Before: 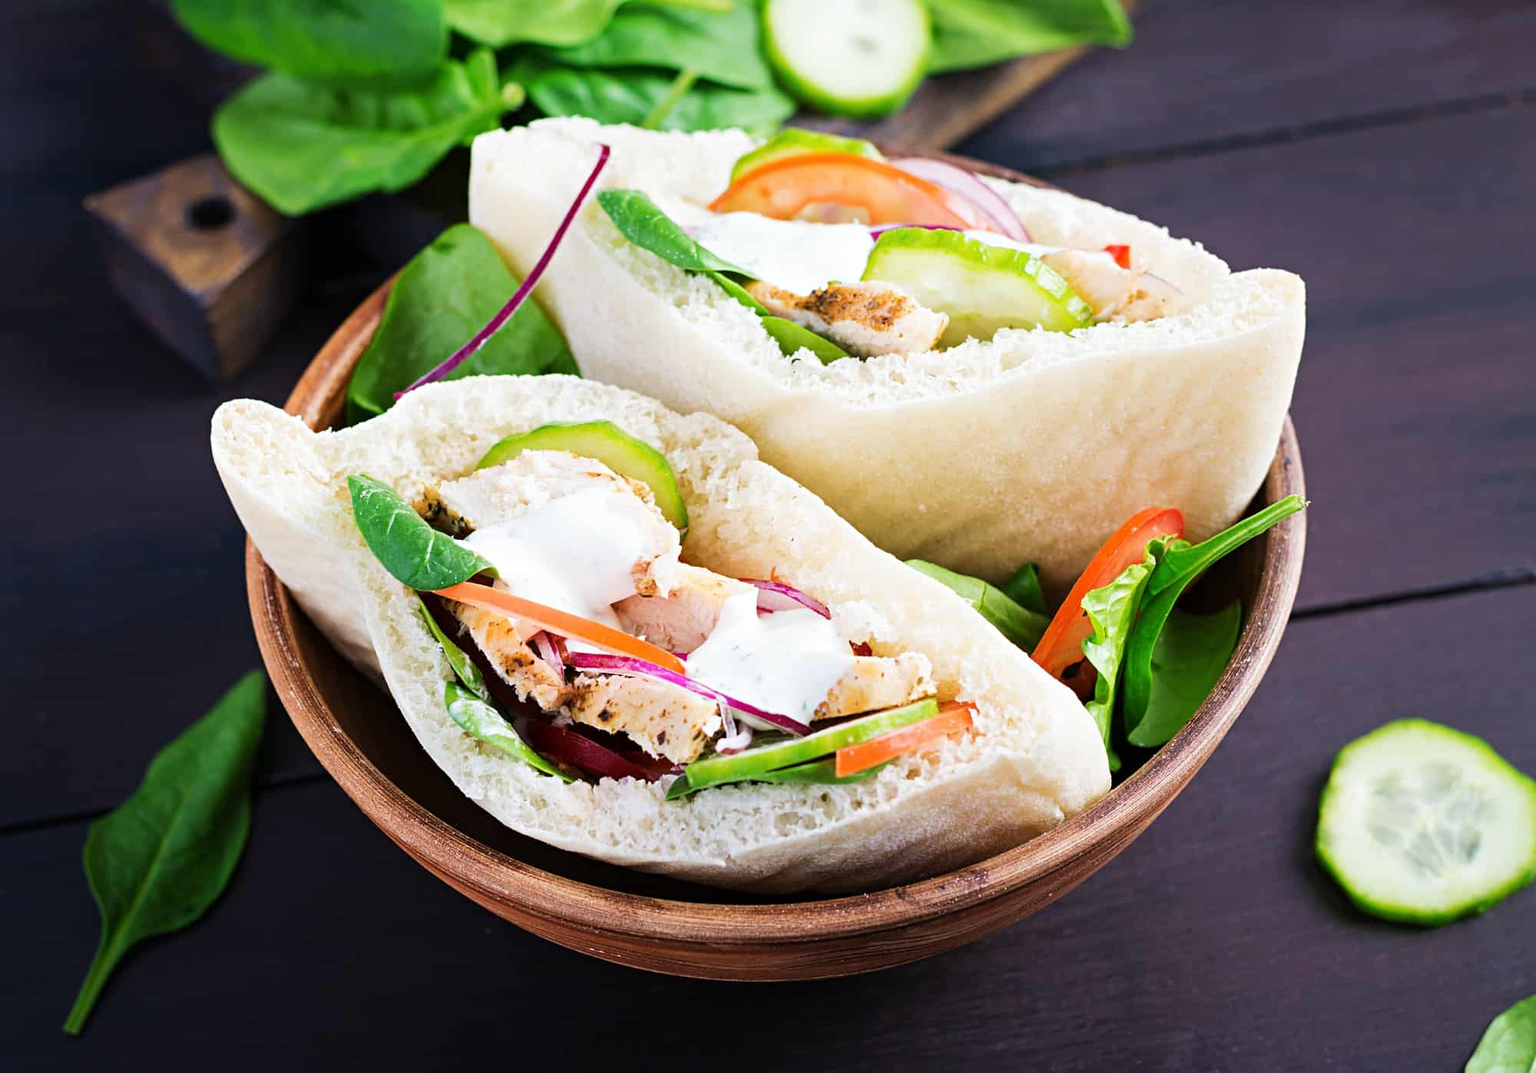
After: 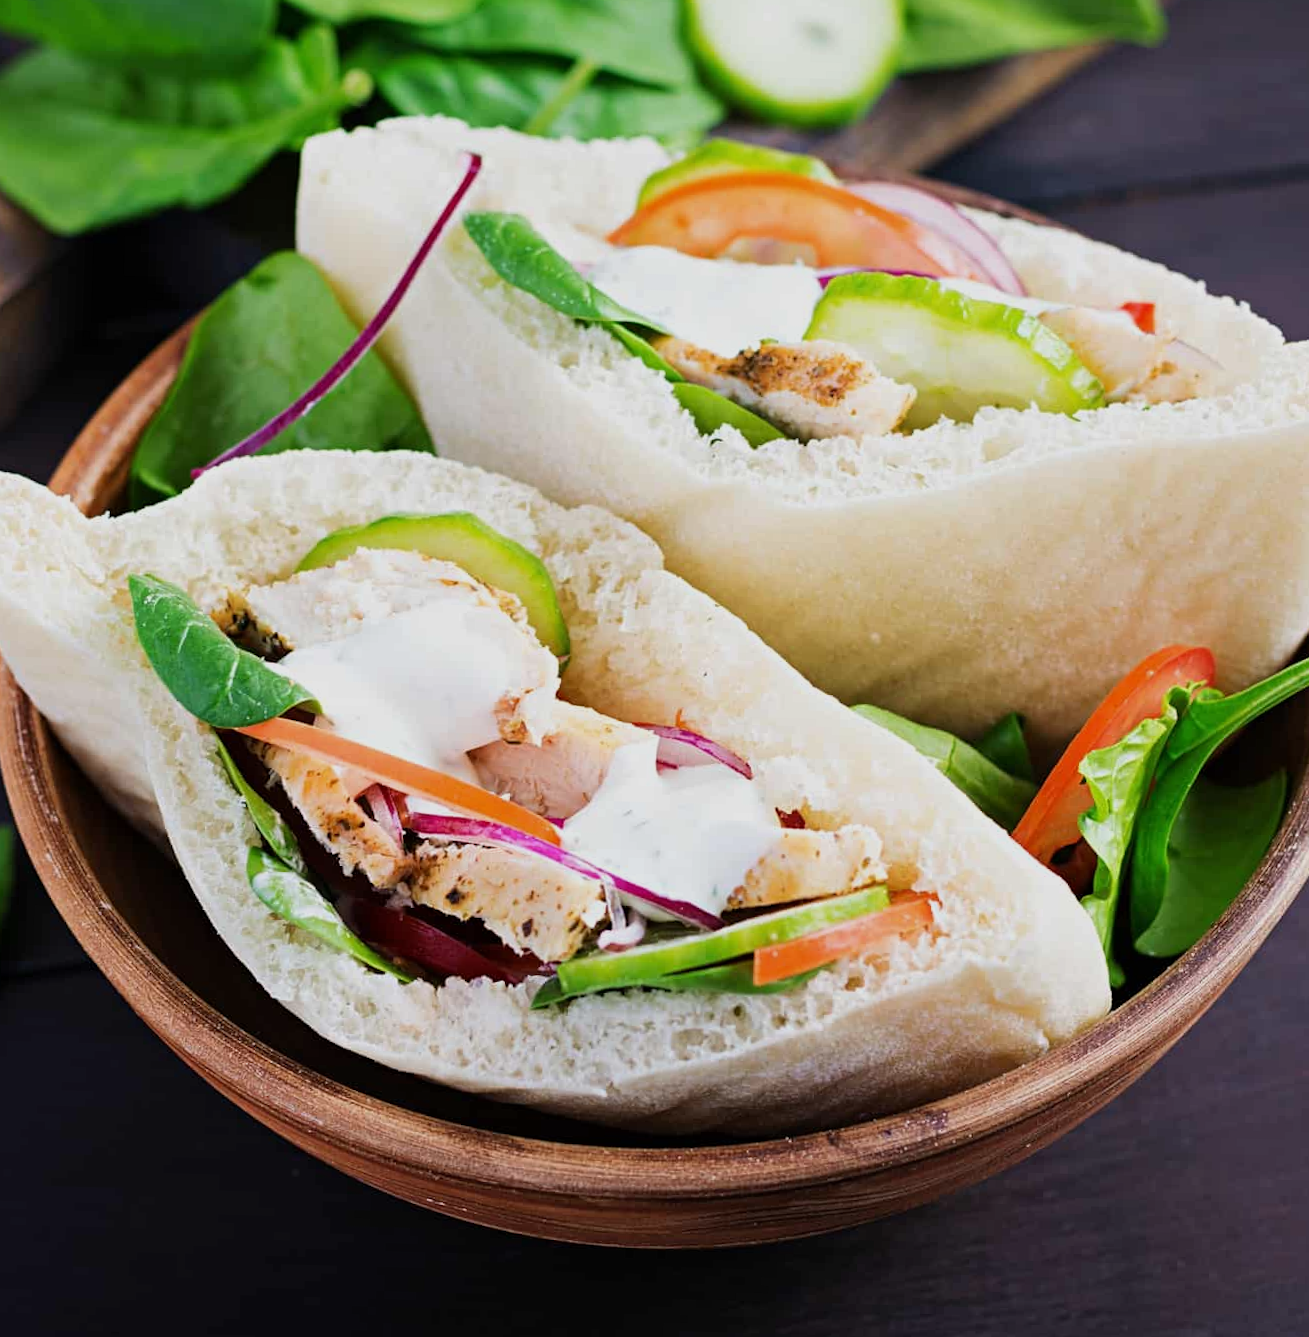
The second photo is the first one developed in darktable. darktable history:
crop and rotate: left 15.754%, right 17.579%
exposure: exposure -0.36 EV, compensate highlight preservation false
rotate and perspective: rotation 1.57°, crop left 0.018, crop right 0.982, crop top 0.039, crop bottom 0.961
